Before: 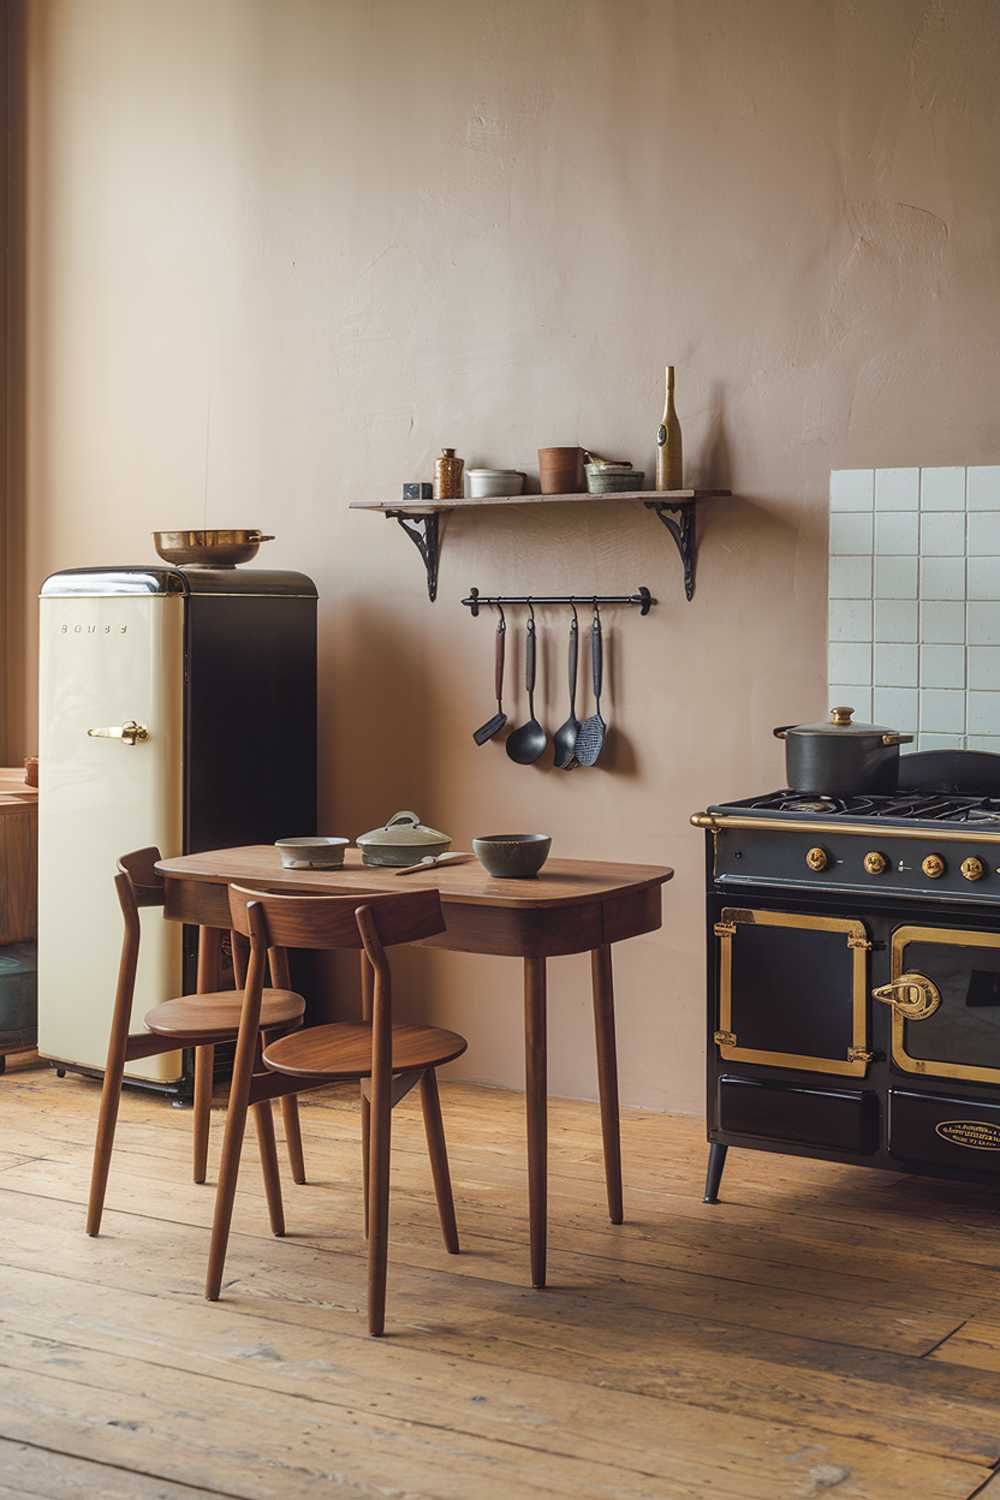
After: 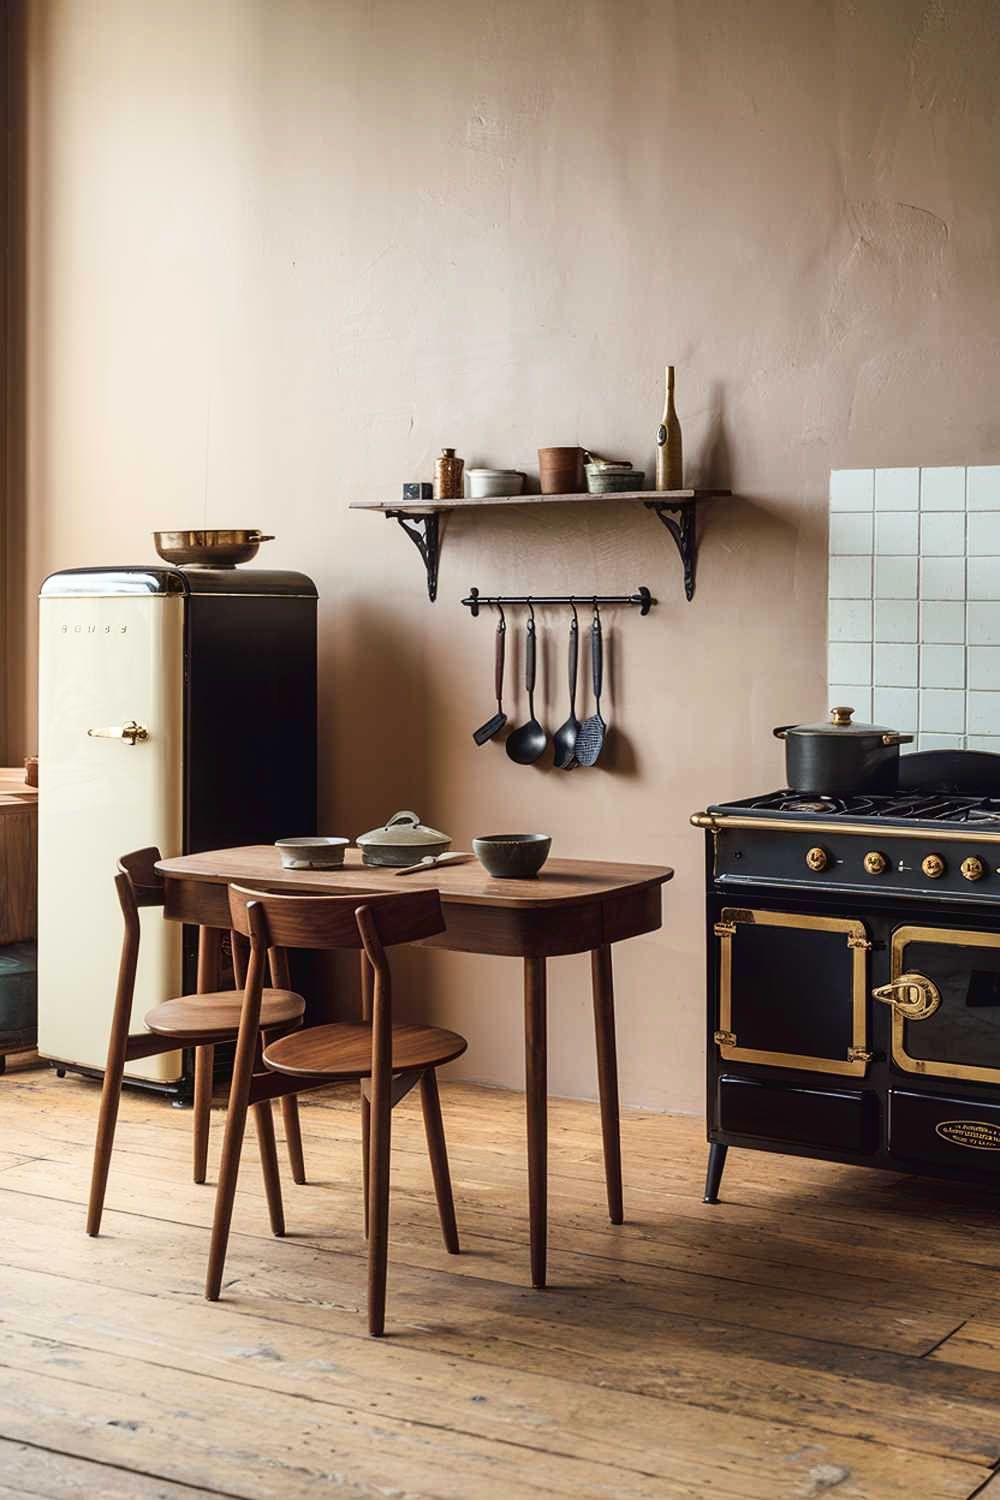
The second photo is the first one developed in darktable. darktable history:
tone curve: curves: ch0 [(0, 0) (0.003, 0.008) (0.011, 0.008) (0.025, 0.011) (0.044, 0.017) (0.069, 0.026) (0.1, 0.039) (0.136, 0.054) (0.177, 0.093) (0.224, 0.15) (0.277, 0.21) (0.335, 0.285) (0.399, 0.366) (0.468, 0.462) (0.543, 0.564) (0.623, 0.679) (0.709, 0.79) (0.801, 0.883) (0.898, 0.95) (1, 1)], color space Lab, independent channels, preserve colors none
